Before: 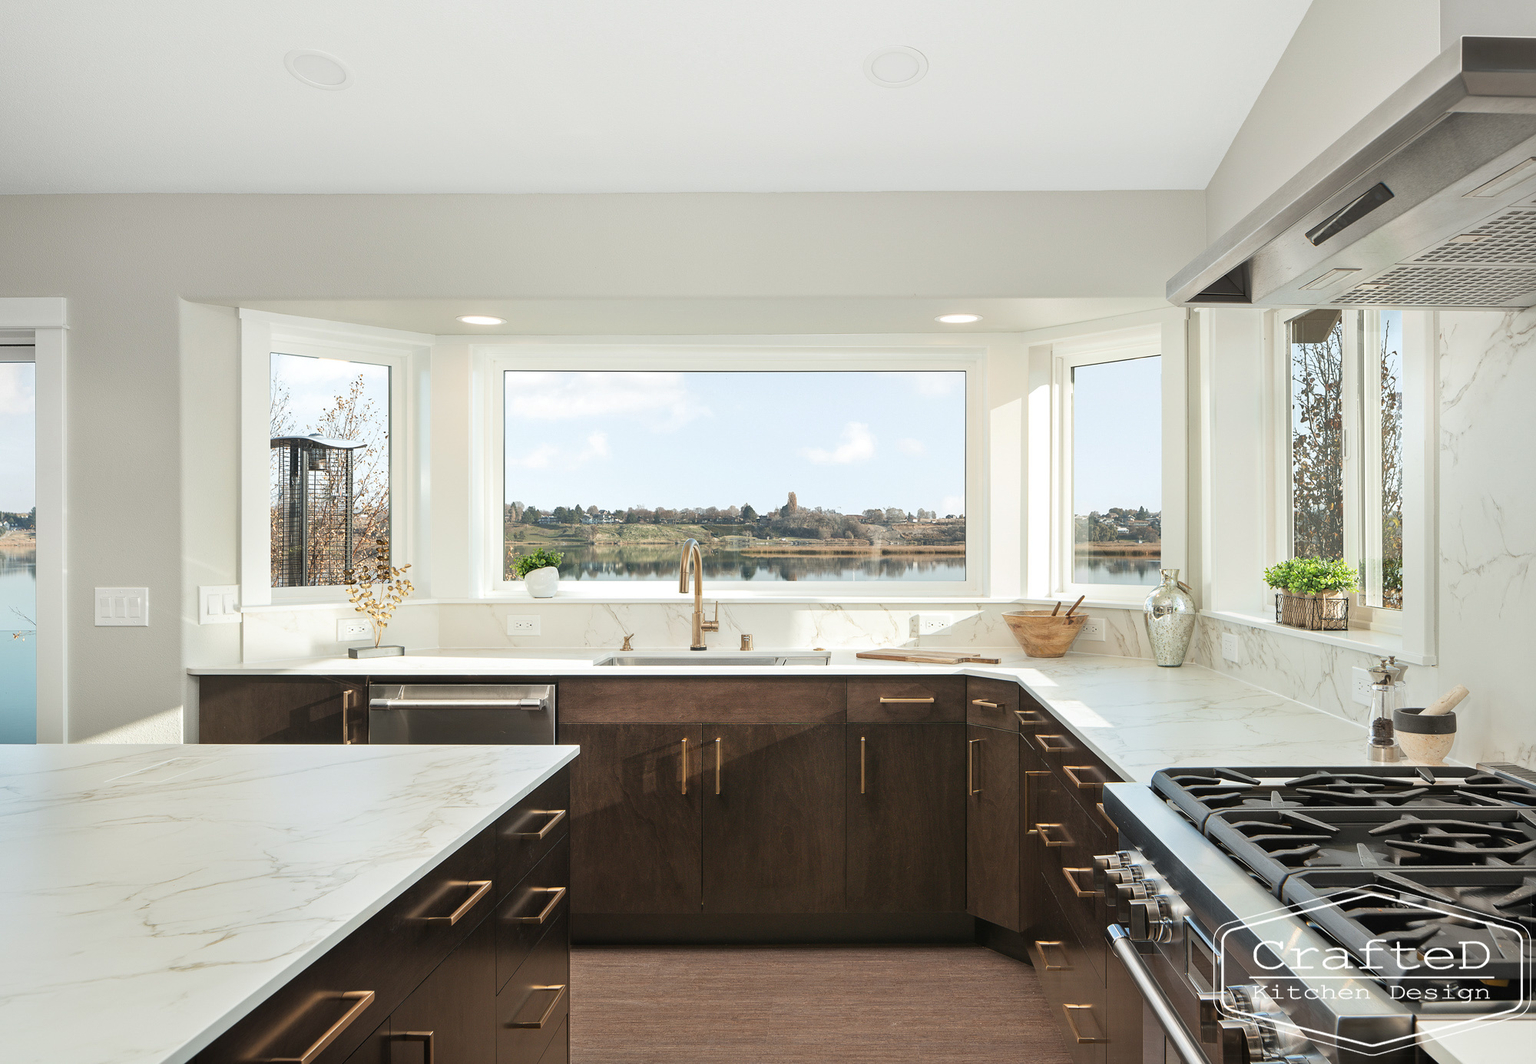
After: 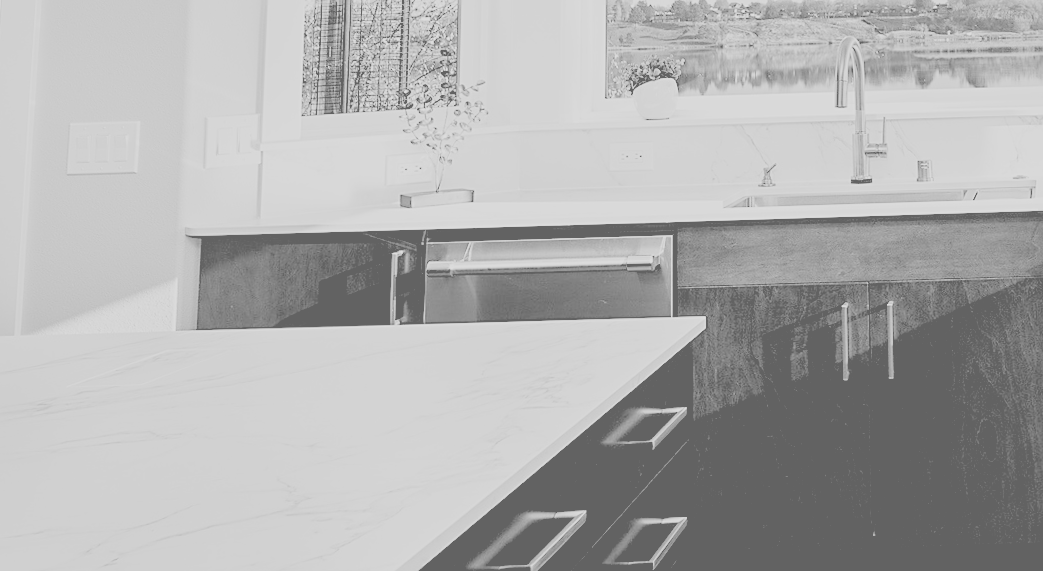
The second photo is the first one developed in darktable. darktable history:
crop: top 44.483%, right 43.593%, bottom 12.892%
exposure: black level correction 0.001, compensate highlight preservation false
rgb levels: levels [[0.027, 0.429, 0.996], [0, 0.5, 1], [0, 0.5, 1]]
colorize: saturation 51%, source mix 50.67%, lightness 50.67%
monochrome: a 32, b 64, size 2.3
sharpen: on, module defaults
rotate and perspective: rotation -1.68°, lens shift (vertical) -0.146, crop left 0.049, crop right 0.912, crop top 0.032, crop bottom 0.96
filmic rgb: black relative exposure -5 EV, hardness 2.88, contrast 1.3, highlights saturation mix -30%
